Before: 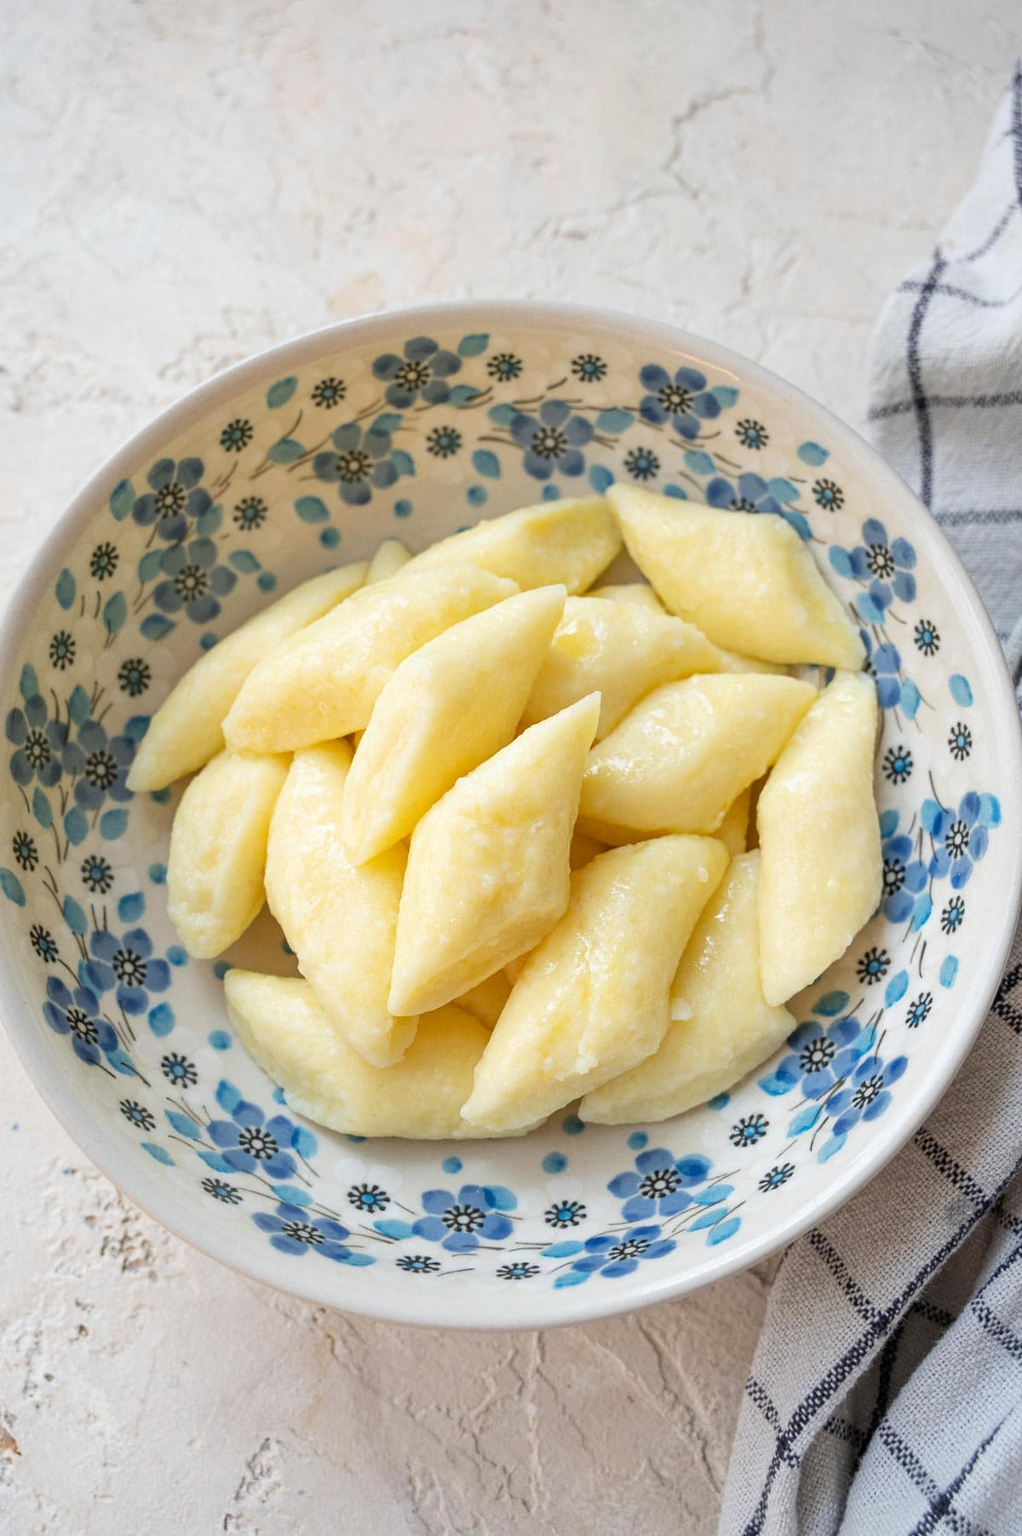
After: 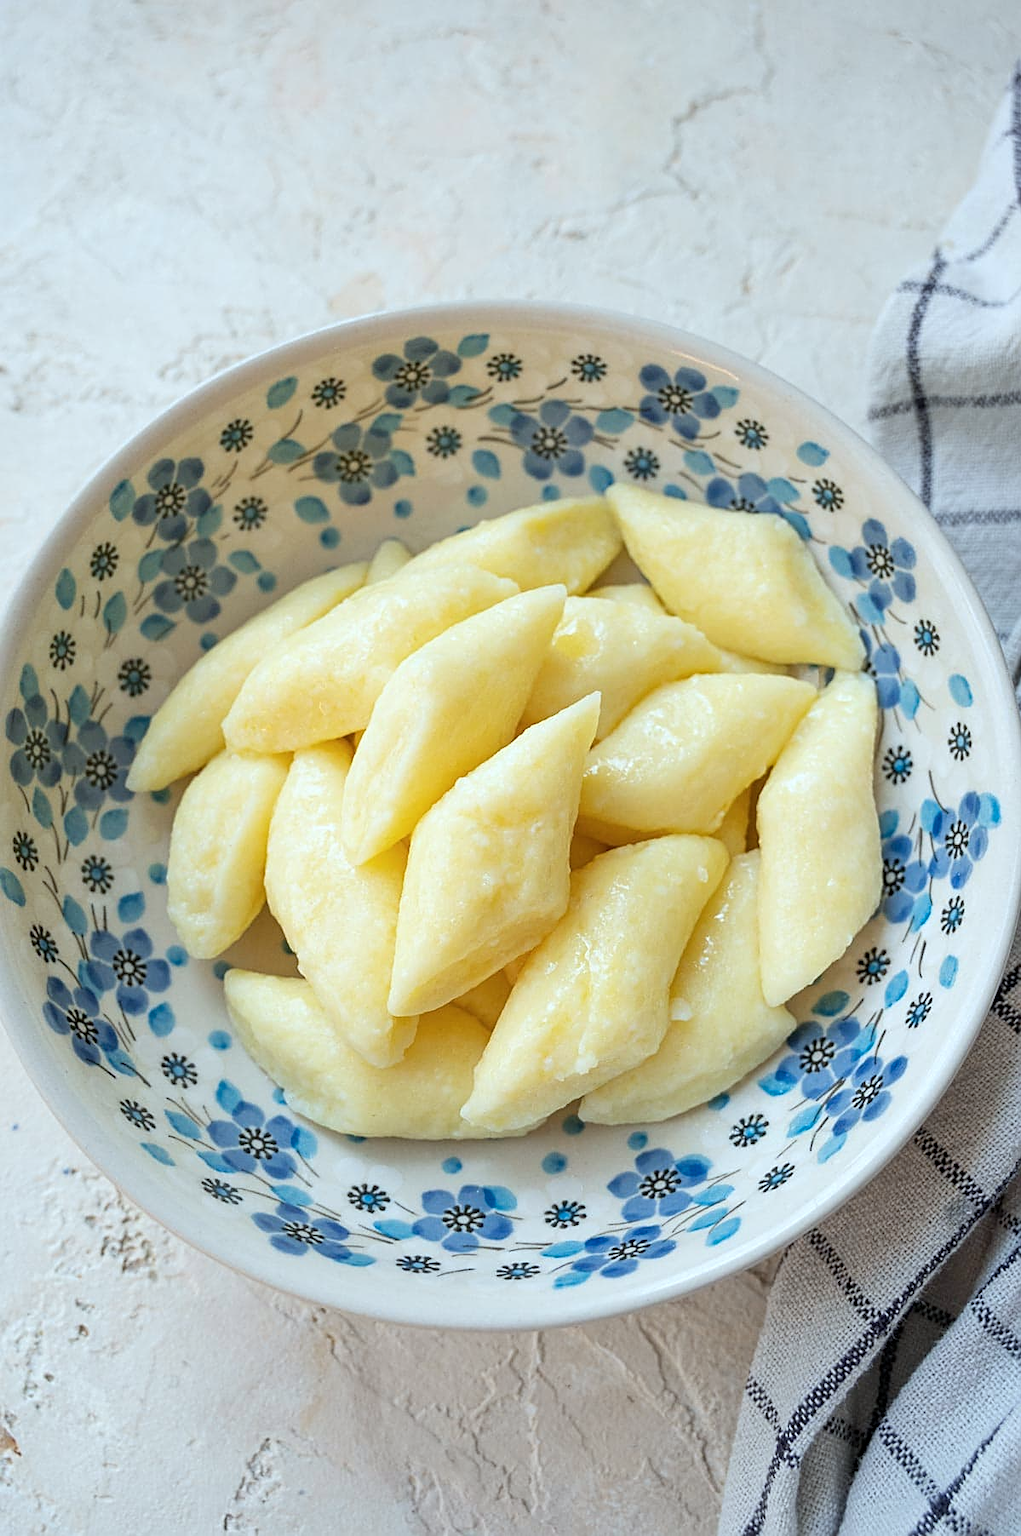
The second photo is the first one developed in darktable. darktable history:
color calibration: gray › normalize channels true, illuminant Planckian (black body), adaptation linear Bradford (ICC v4), x 0.361, y 0.366, temperature 4477.98 K, gamut compression 0.027
sharpen: on, module defaults
